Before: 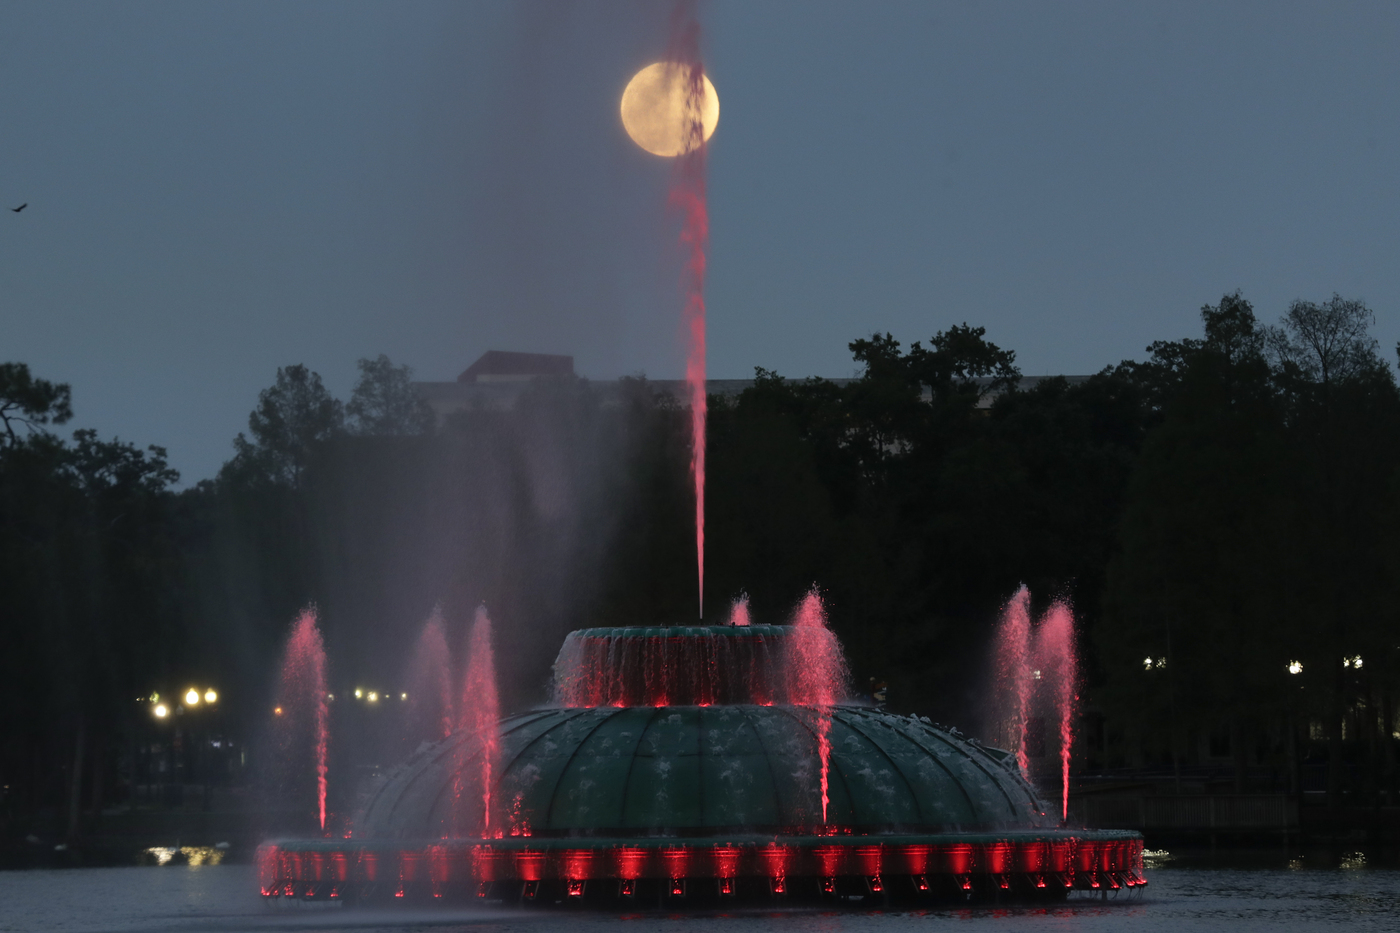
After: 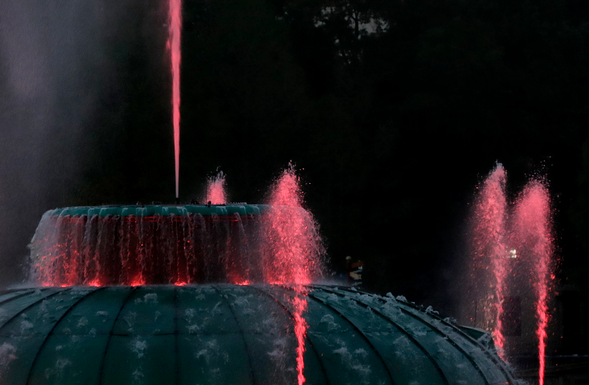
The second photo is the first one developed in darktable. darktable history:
local contrast: detail 130%
crop: left 37.433%, top 45.22%, right 20.487%, bottom 13.451%
